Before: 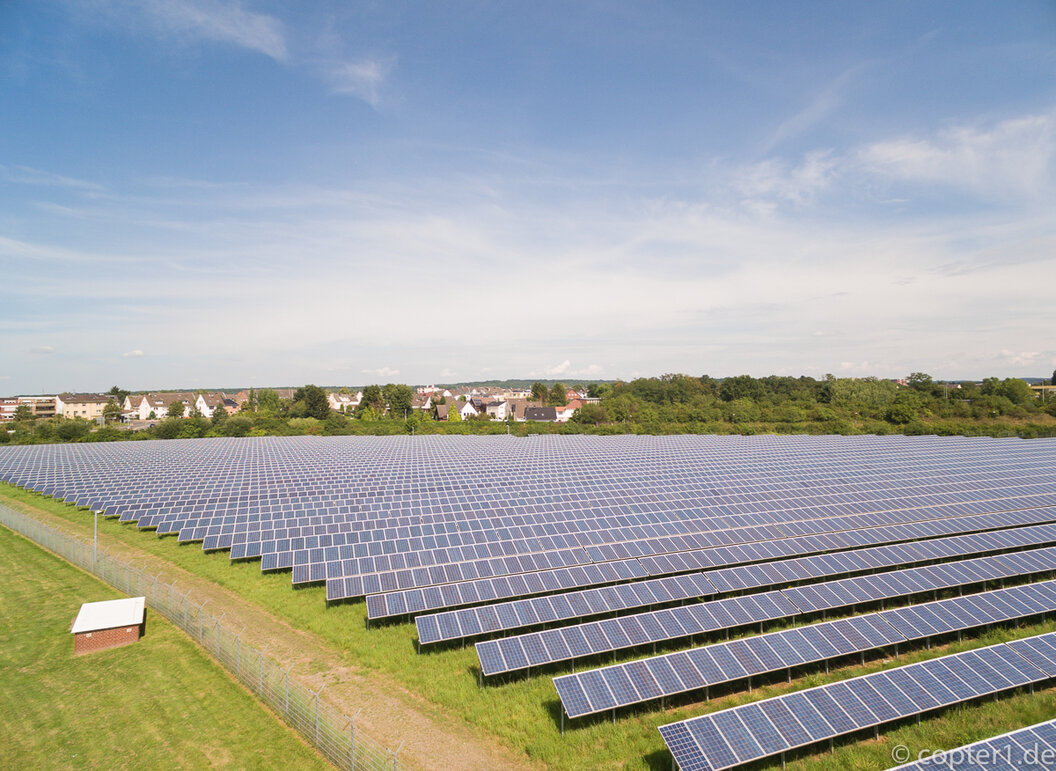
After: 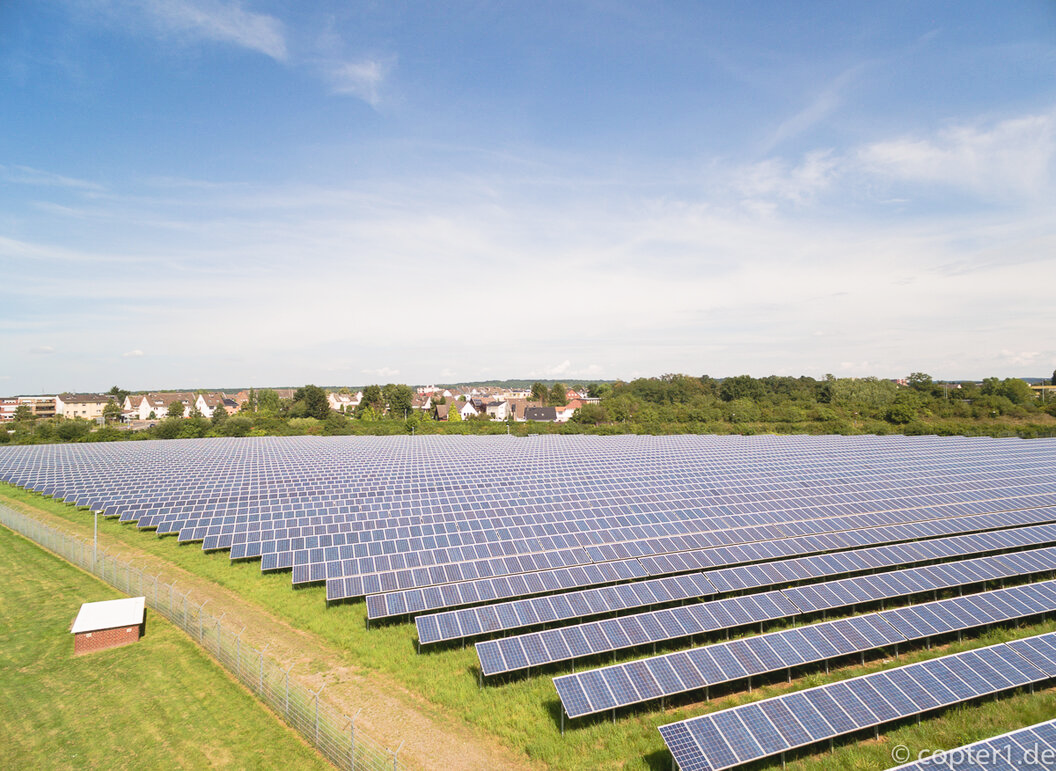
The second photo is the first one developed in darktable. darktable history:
tone equalizer: -7 EV 0.13 EV, smoothing diameter 25%, edges refinement/feathering 10, preserve details guided filter
tone curve: curves: ch0 [(0, 0) (0.003, 0.049) (0.011, 0.051) (0.025, 0.055) (0.044, 0.065) (0.069, 0.081) (0.1, 0.11) (0.136, 0.15) (0.177, 0.195) (0.224, 0.242) (0.277, 0.308) (0.335, 0.375) (0.399, 0.436) (0.468, 0.5) (0.543, 0.574) (0.623, 0.665) (0.709, 0.761) (0.801, 0.851) (0.898, 0.933) (1, 1)], preserve colors none
white balance: emerald 1
